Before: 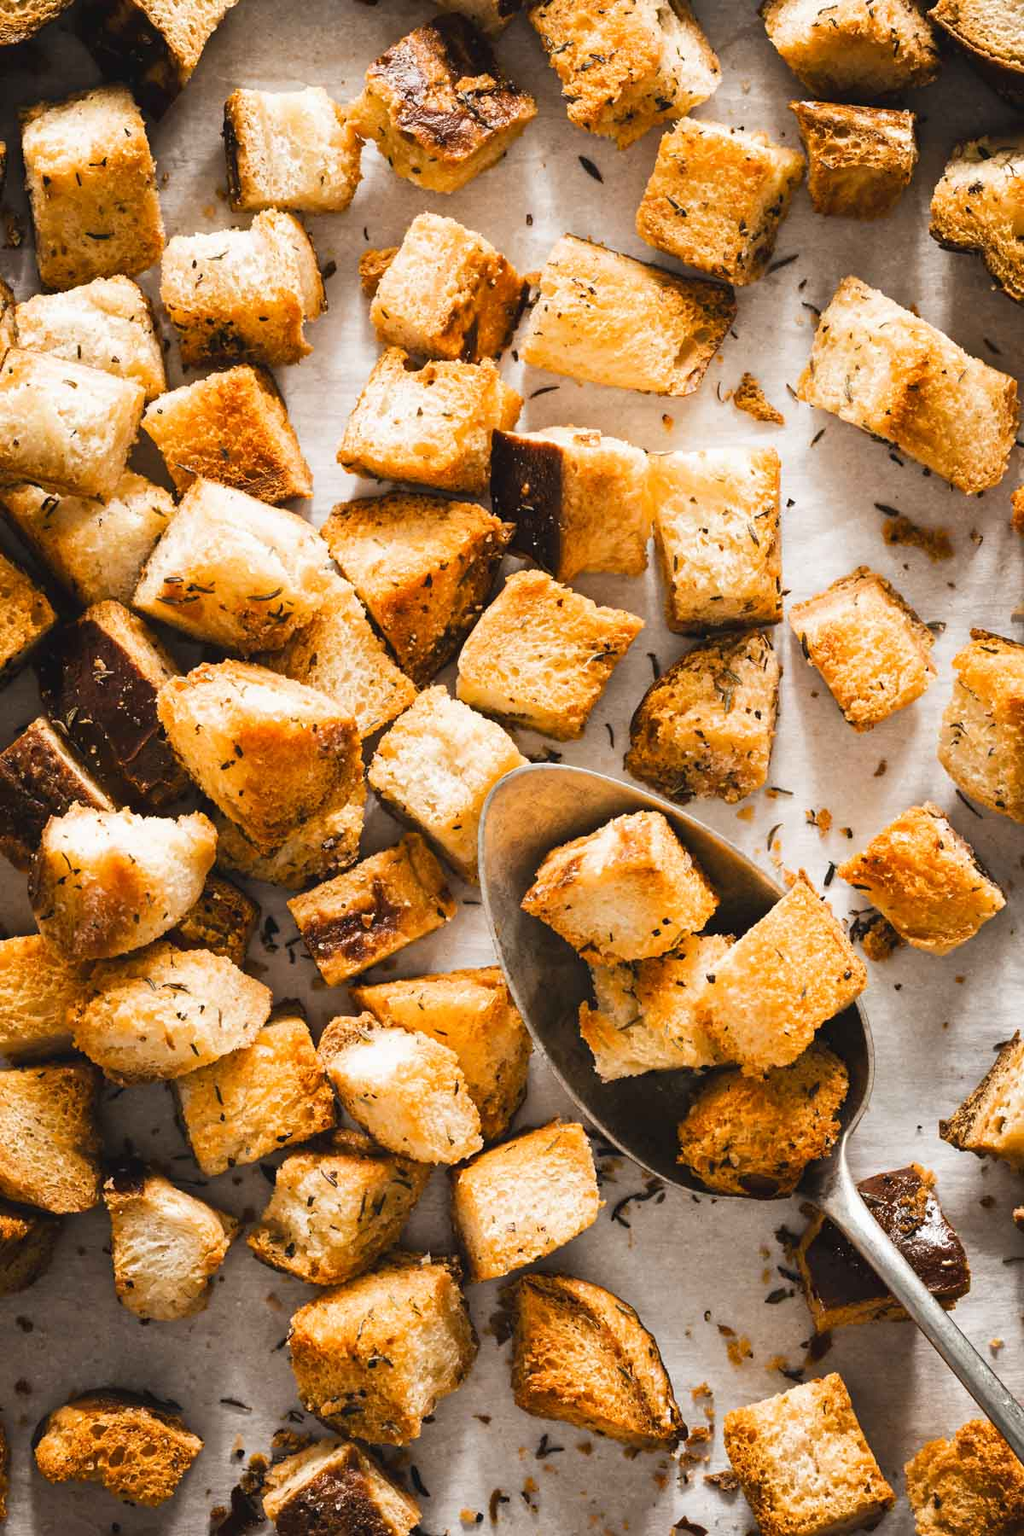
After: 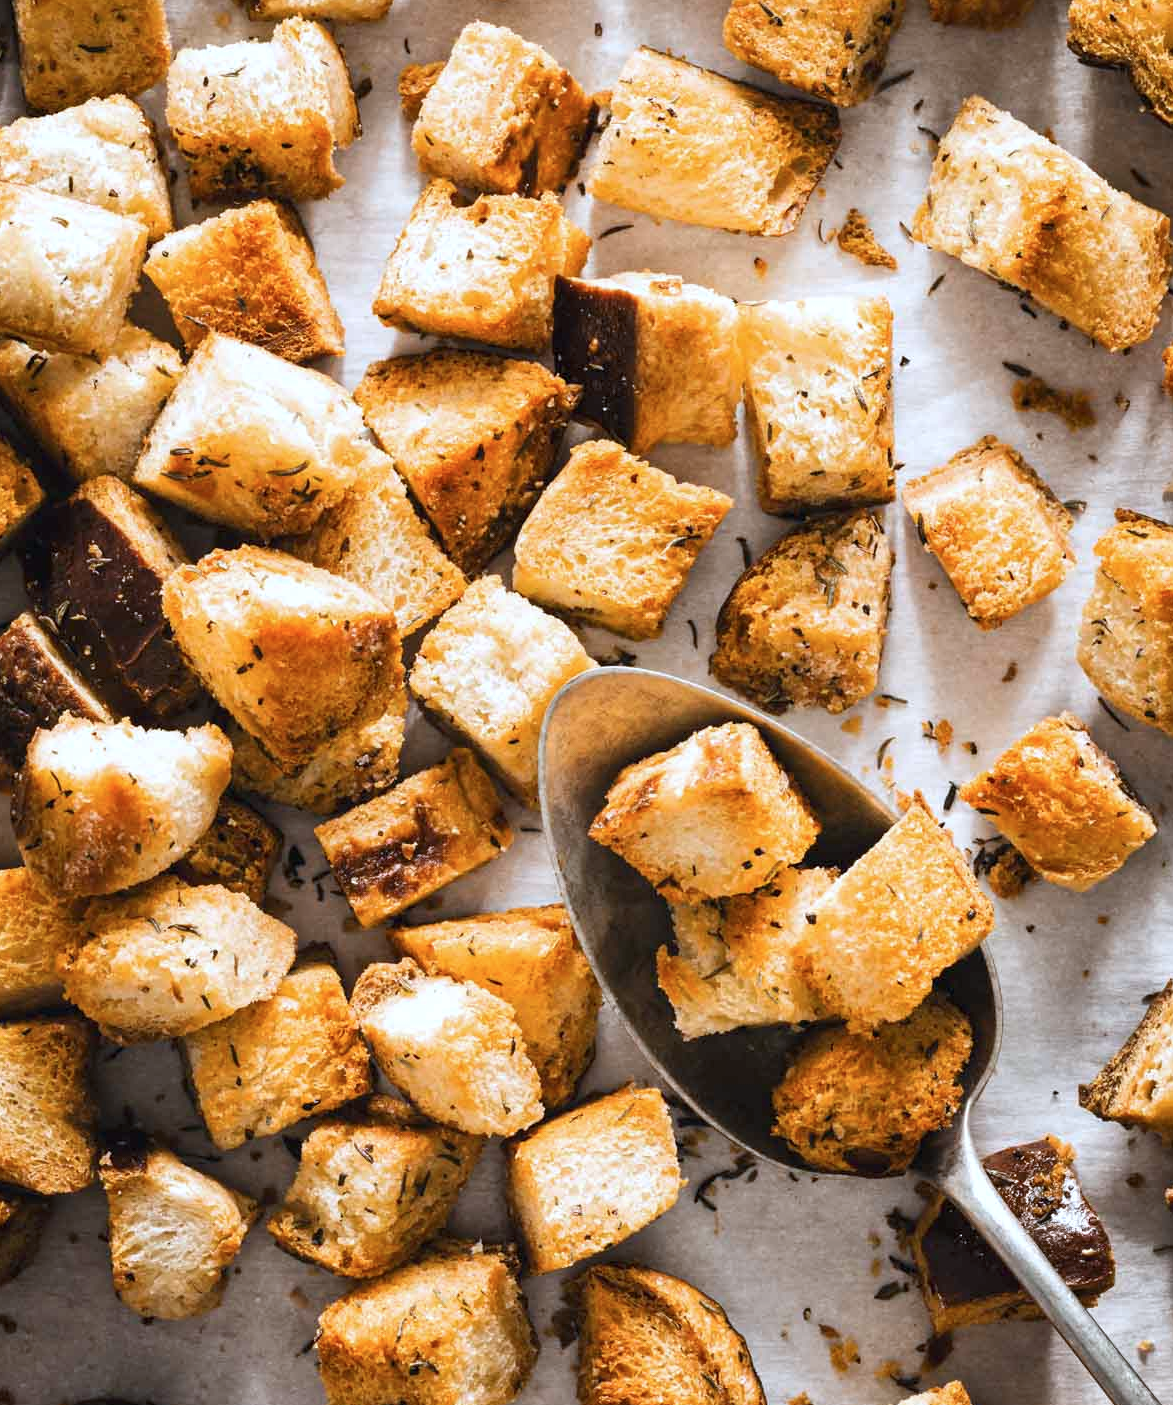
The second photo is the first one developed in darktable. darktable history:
local contrast: highlights 103%, shadows 102%, detail 119%, midtone range 0.2
crop and rotate: left 1.865%, top 12.697%, right 0.304%, bottom 9.238%
color calibration: x 0.367, y 0.379, temperature 4397.12 K, clip negative RGB from gamut false
